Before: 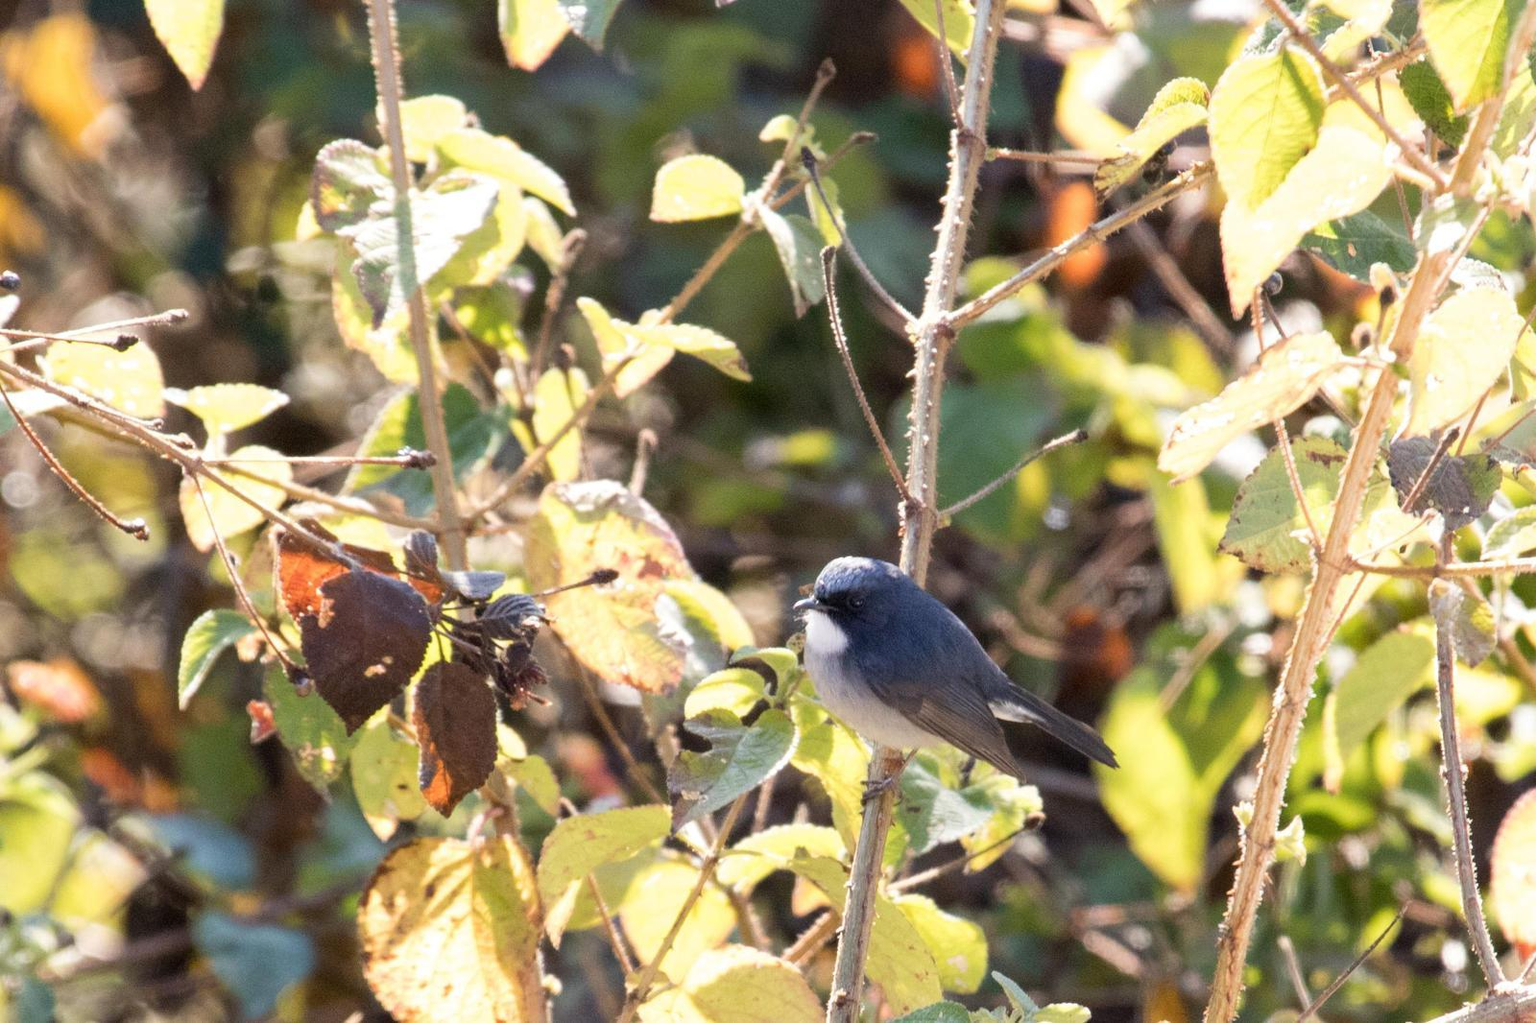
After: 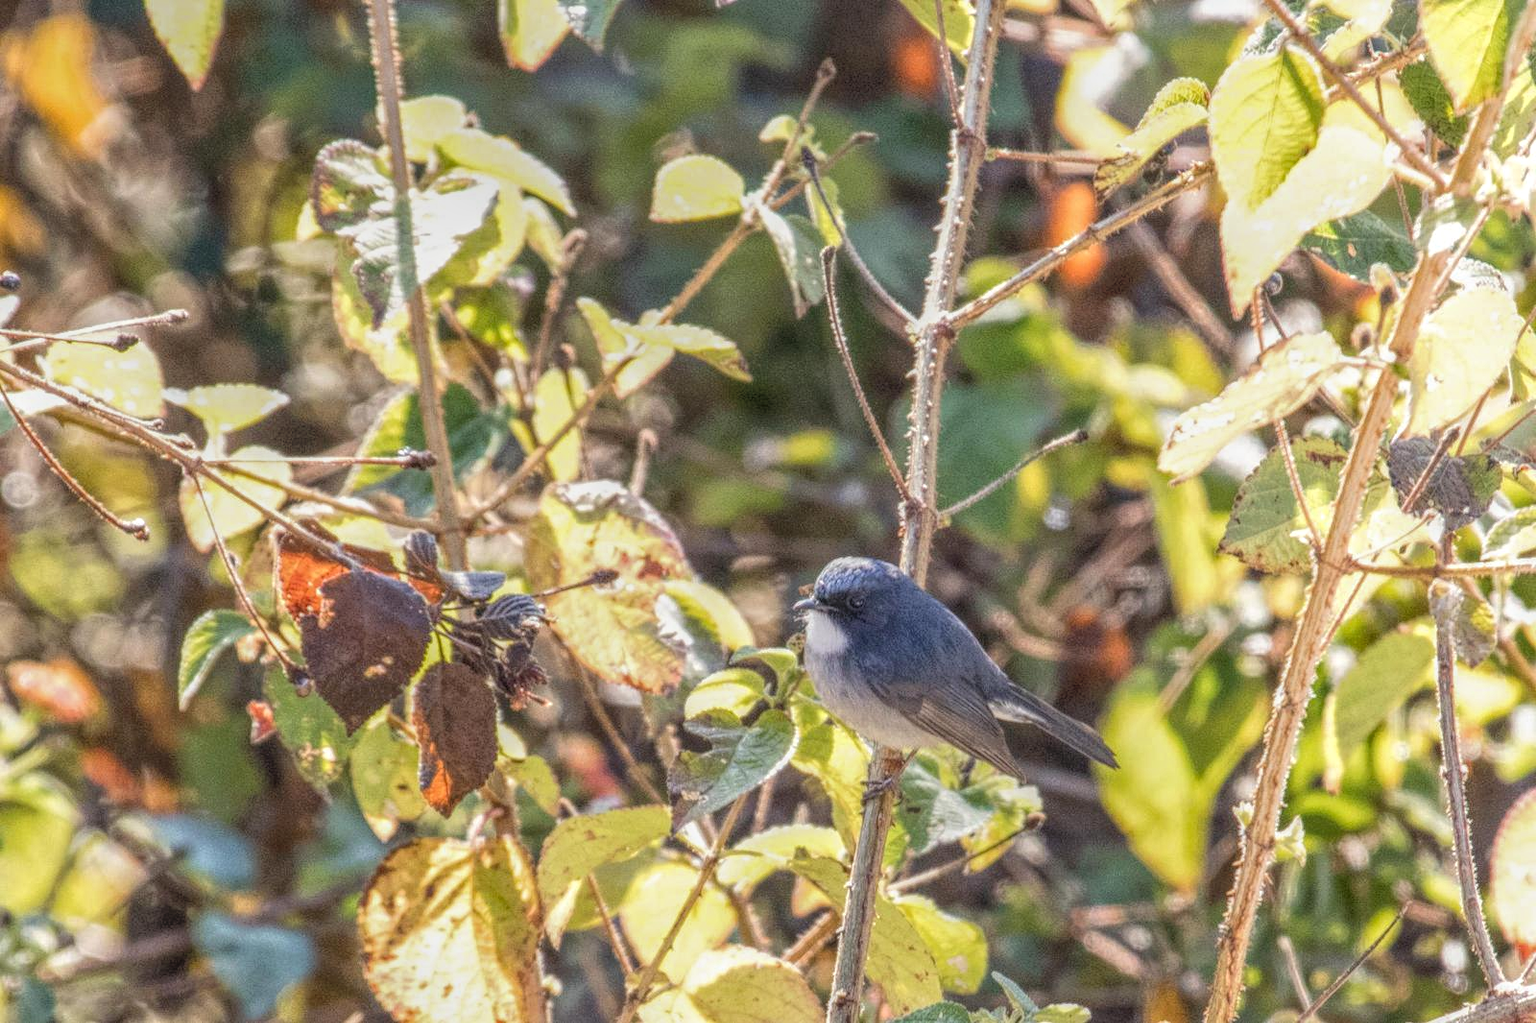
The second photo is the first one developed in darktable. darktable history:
tone equalizer: smoothing diameter 24.96%, edges refinement/feathering 8.38, preserve details guided filter
local contrast: highlights 20%, shadows 26%, detail 199%, midtone range 0.2
